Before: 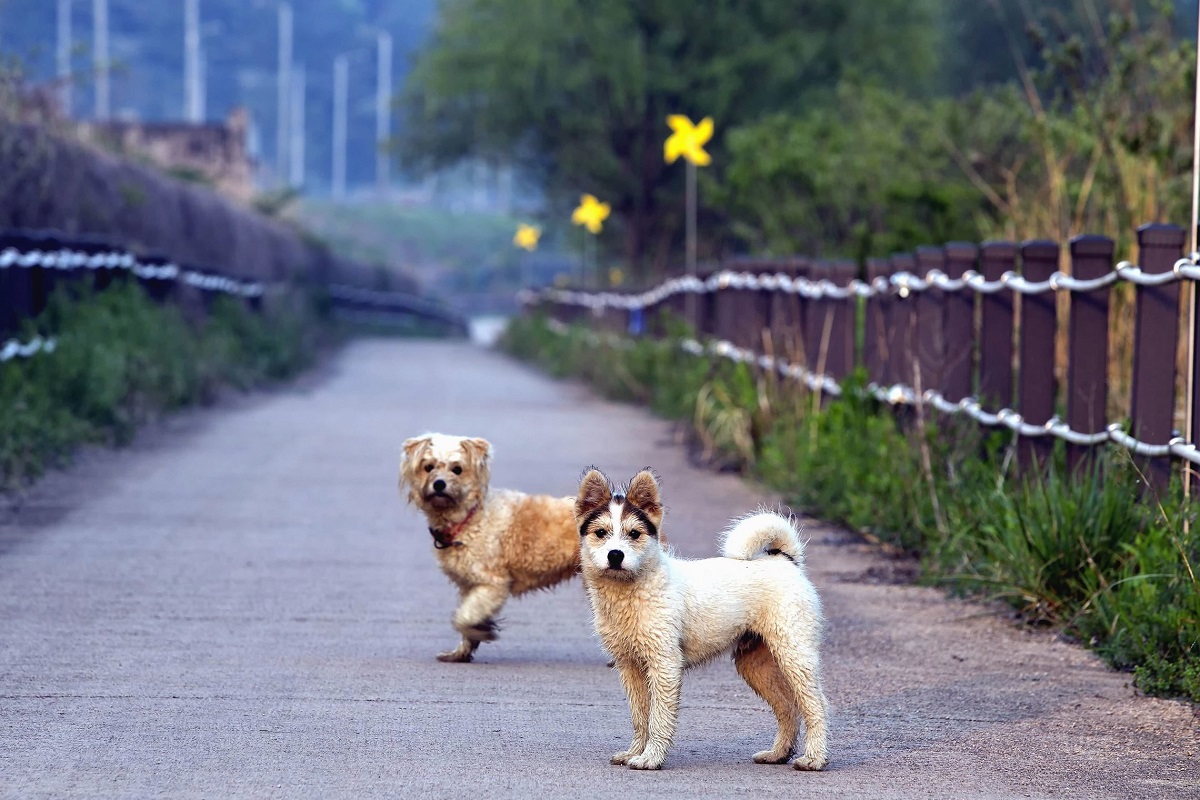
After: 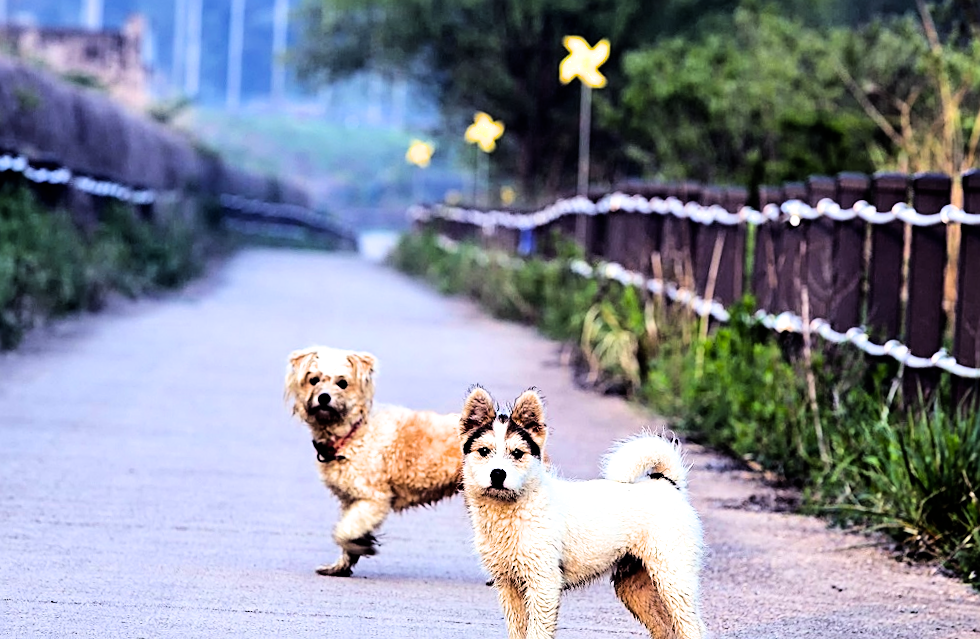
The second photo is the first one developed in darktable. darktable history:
crop and rotate: angle -3.27°, left 5.211%, top 5.211%, right 4.607%, bottom 4.607%
filmic rgb: black relative exposure -7.65 EV, white relative exposure 4.56 EV, hardness 3.61, color science v6 (2022)
color balance rgb: shadows lift › luminance -10%, power › luminance -9%, linear chroma grading › global chroma 10%, global vibrance 10%, contrast 15%, saturation formula JzAzBz (2021)
tone equalizer: -8 EV -0.75 EV, -7 EV -0.7 EV, -6 EV -0.6 EV, -5 EV -0.4 EV, -3 EV 0.4 EV, -2 EV 0.6 EV, -1 EV 0.7 EV, +0 EV 0.75 EV, edges refinement/feathering 500, mask exposure compensation -1.57 EV, preserve details no
exposure: black level correction 0, exposure 0.7 EV, compensate exposure bias true, compensate highlight preservation false
rotate and perspective: rotation -1.42°, crop left 0.016, crop right 0.984, crop top 0.035, crop bottom 0.965
sharpen: on, module defaults
